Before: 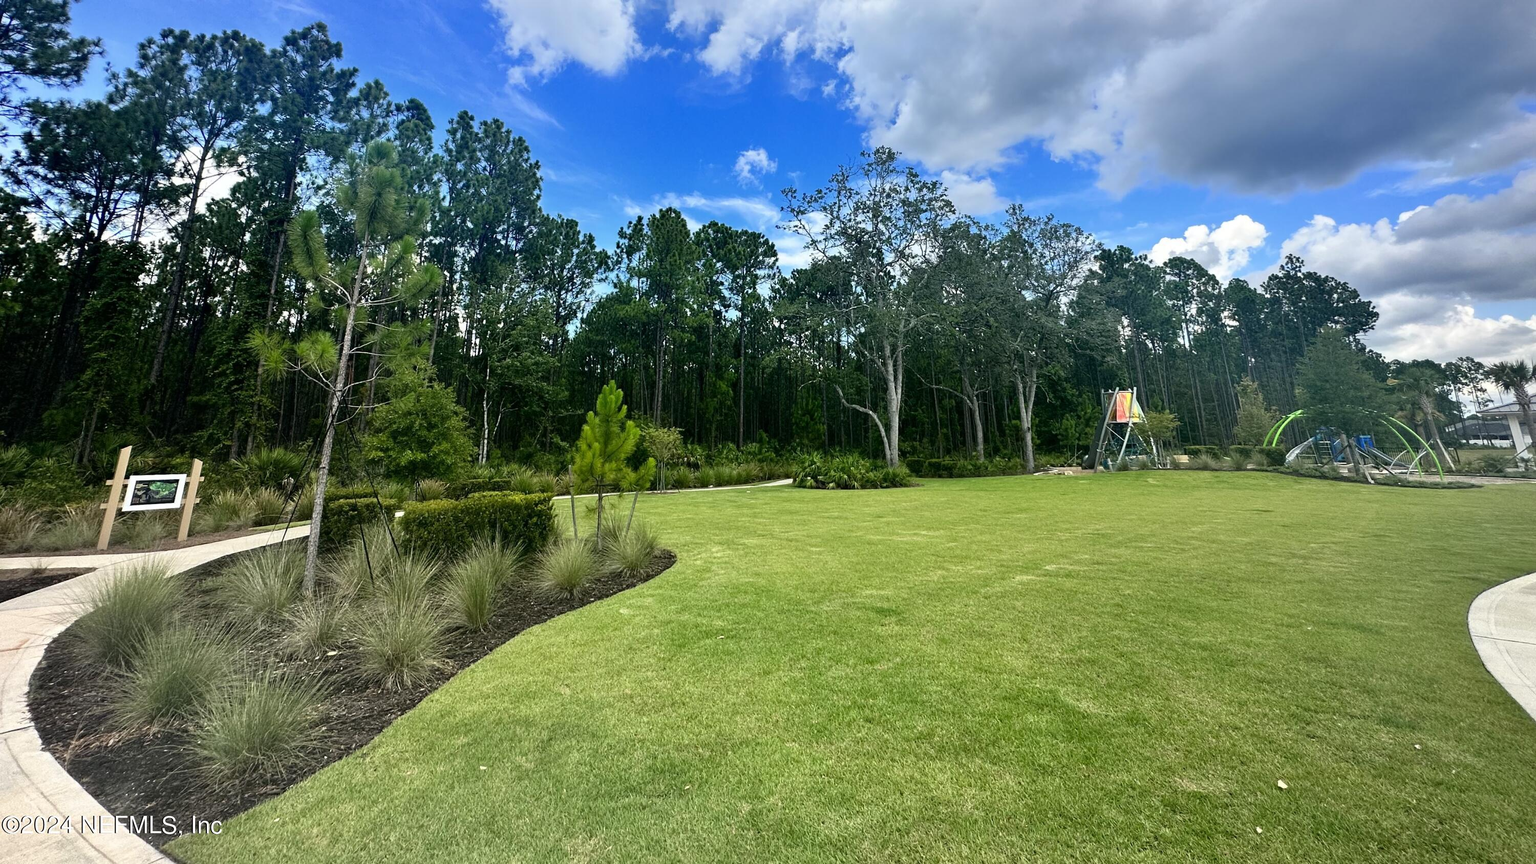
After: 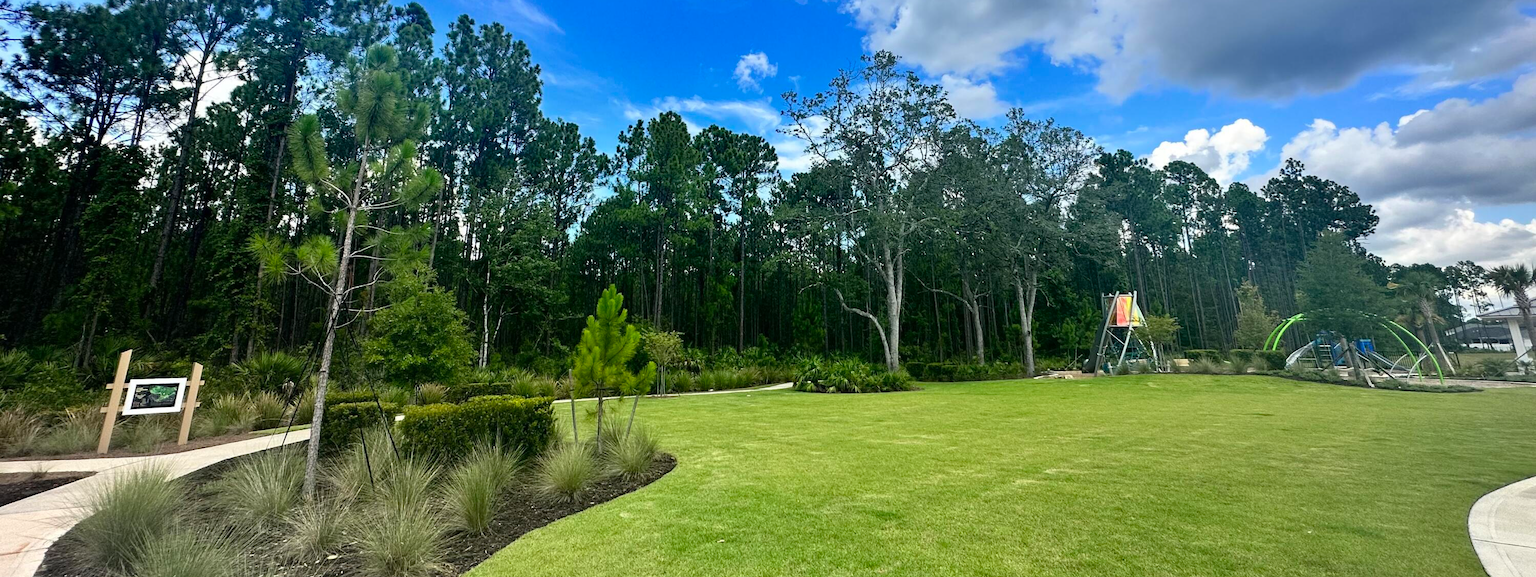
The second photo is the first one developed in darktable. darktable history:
crop: top 11.184%, bottom 22.007%
